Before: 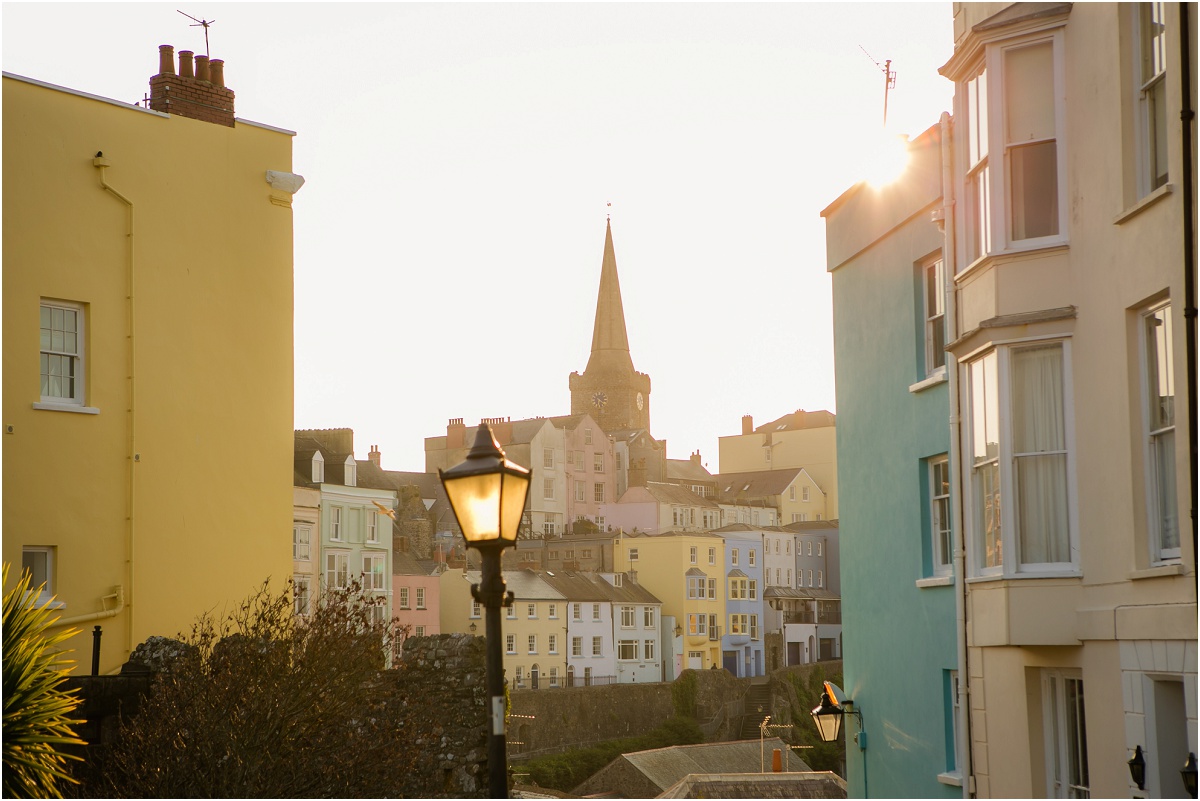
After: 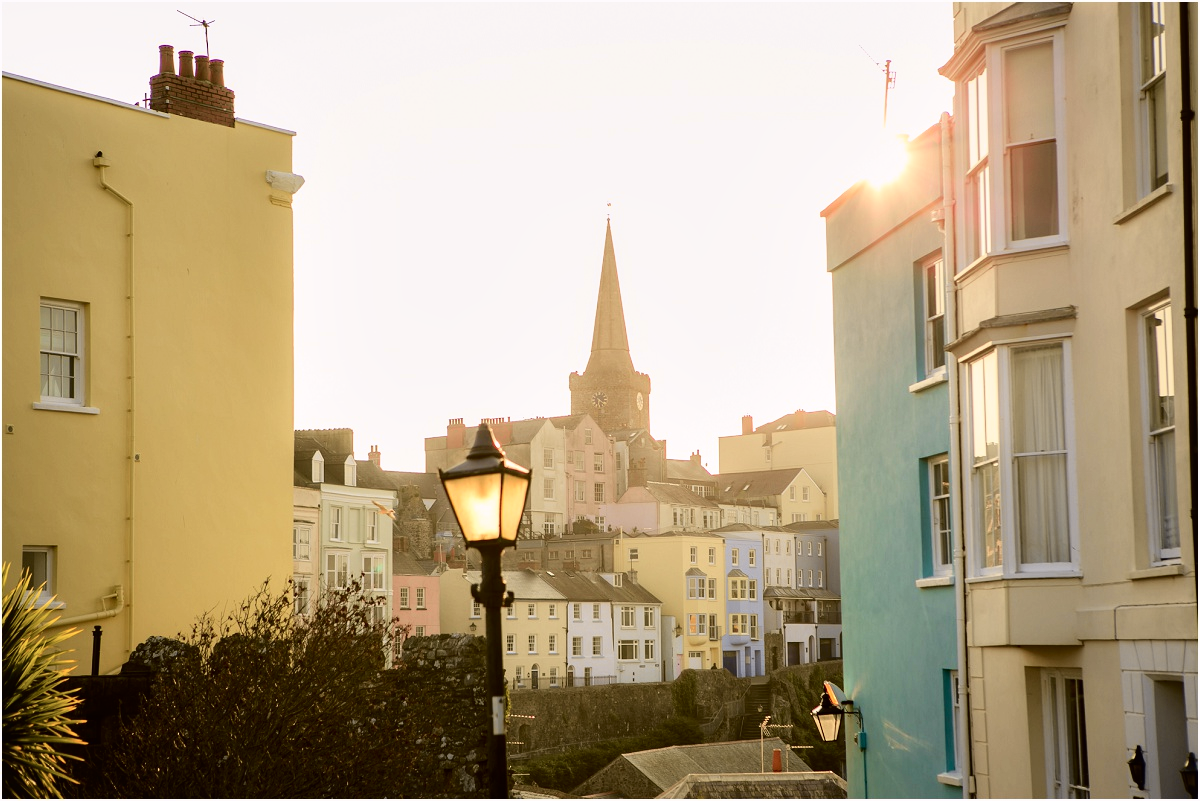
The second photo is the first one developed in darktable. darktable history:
contrast brightness saturation: saturation -0.055
tone curve: curves: ch0 [(0, 0.011) (0.053, 0.026) (0.174, 0.115) (0.398, 0.444) (0.673, 0.775) (0.829, 0.906) (0.991, 0.981)]; ch1 [(0, 0) (0.264, 0.22) (0.407, 0.373) (0.463, 0.457) (0.492, 0.501) (0.512, 0.513) (0.54, 0.543) (0.585, 0.617) (0.659, 0.686) (0.78, 0.8) (1, 1)]; ch2 [(0, 0) (0.438, 0.449) (0.473, 0.469) (0.503, 0.5) (0.523, 0.534) (0.562, 0.591) (0.612, 0.627) (0.701, 0.707) (1, 1)], color space Lab, independent channels, preserve colors none
local contrast: mode bilateral grid, contrast 20, coarseness 49, detail 120%, midtone range 0.2
